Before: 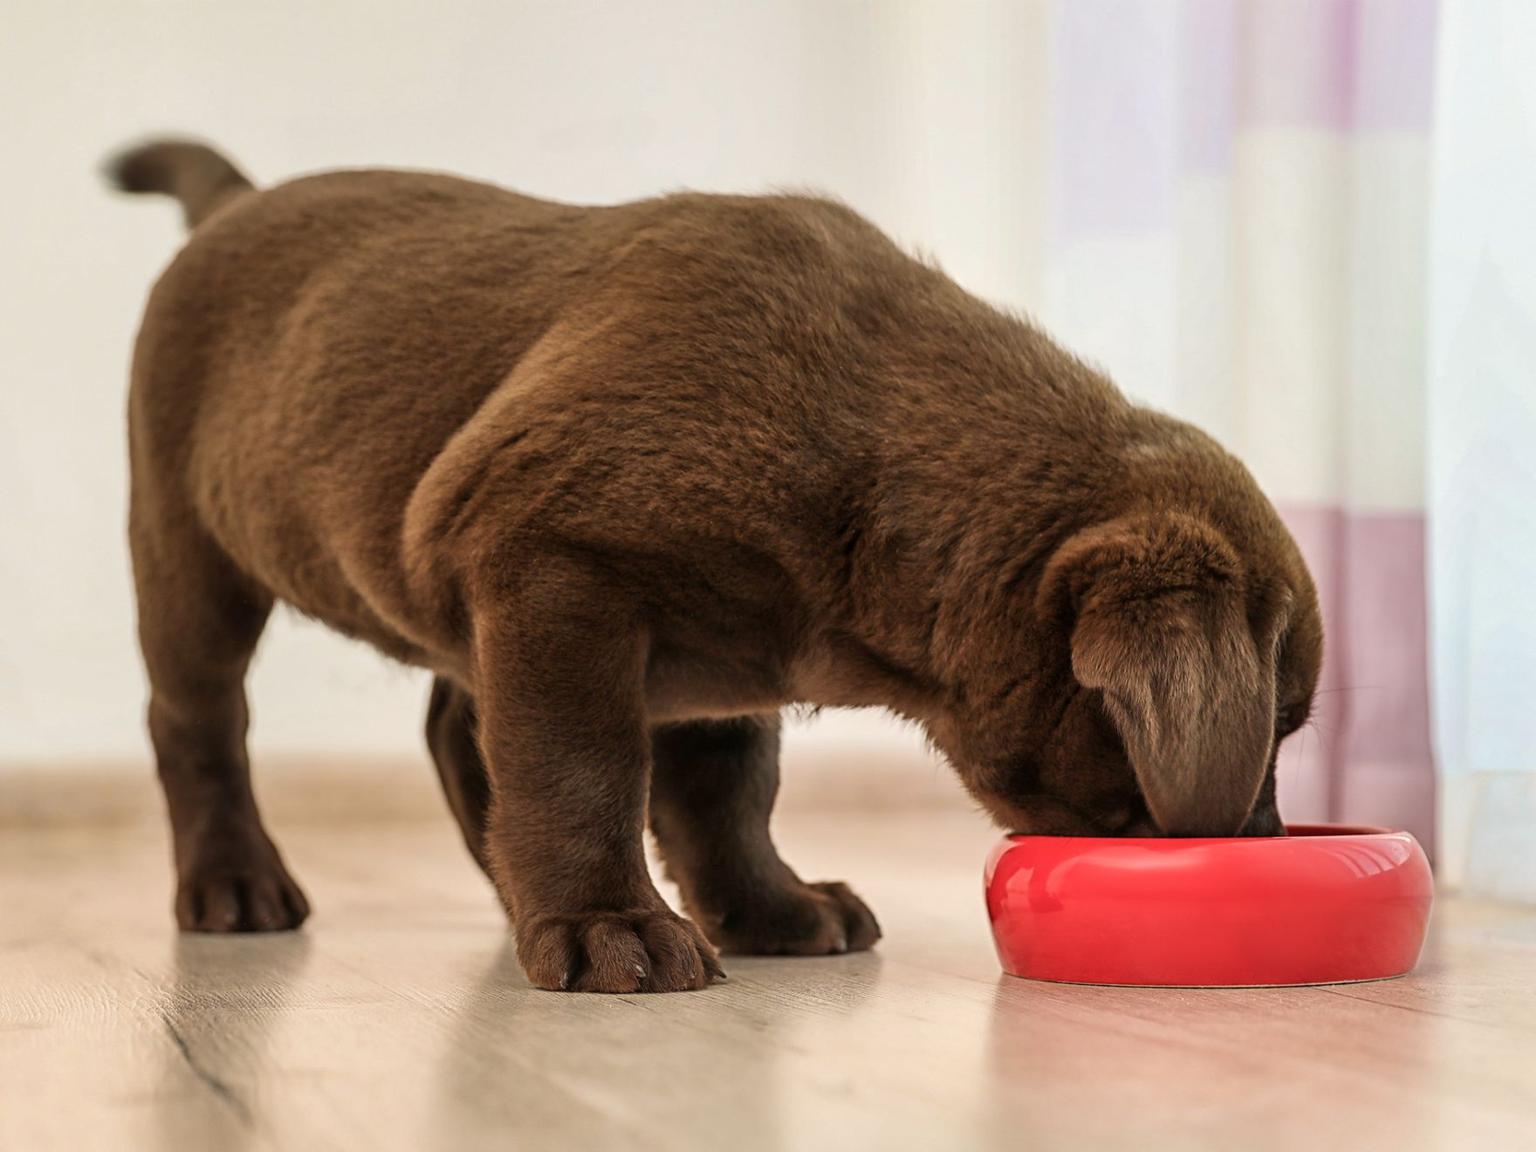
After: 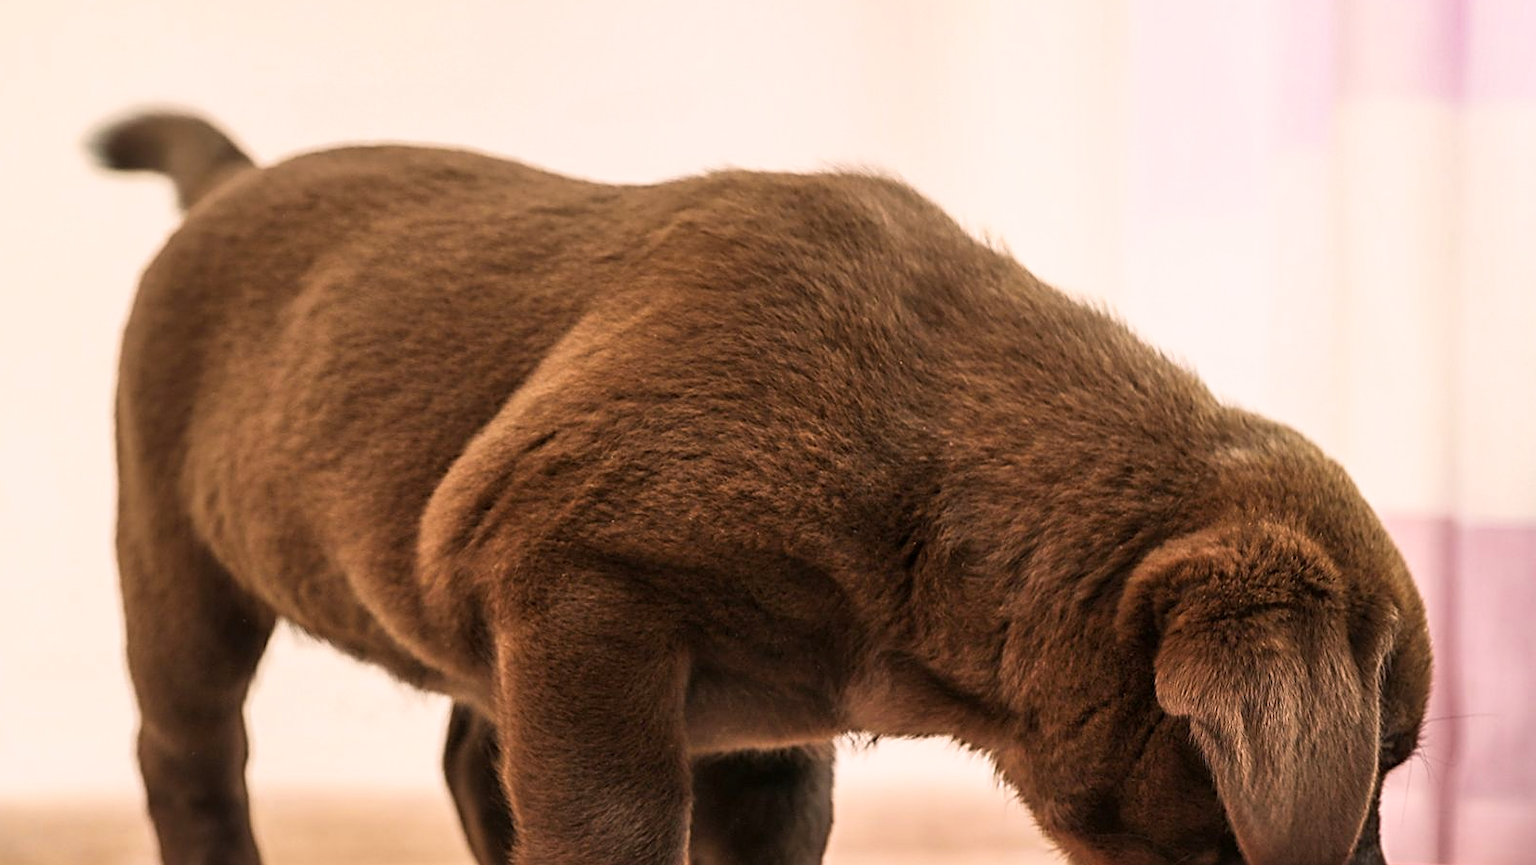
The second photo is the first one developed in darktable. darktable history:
sharpen: amount 0.498
crop: left 1.562%, top 3.356%, right 7.646%, bottom 28.427%
color correction: highlights a* 7.68, highlights b* 4.12
exposure: compensate highlight preservation false
base curve: curves: ch0 [(0, 0) (0.688, 0.865) (1, 1)], preserve colors none
